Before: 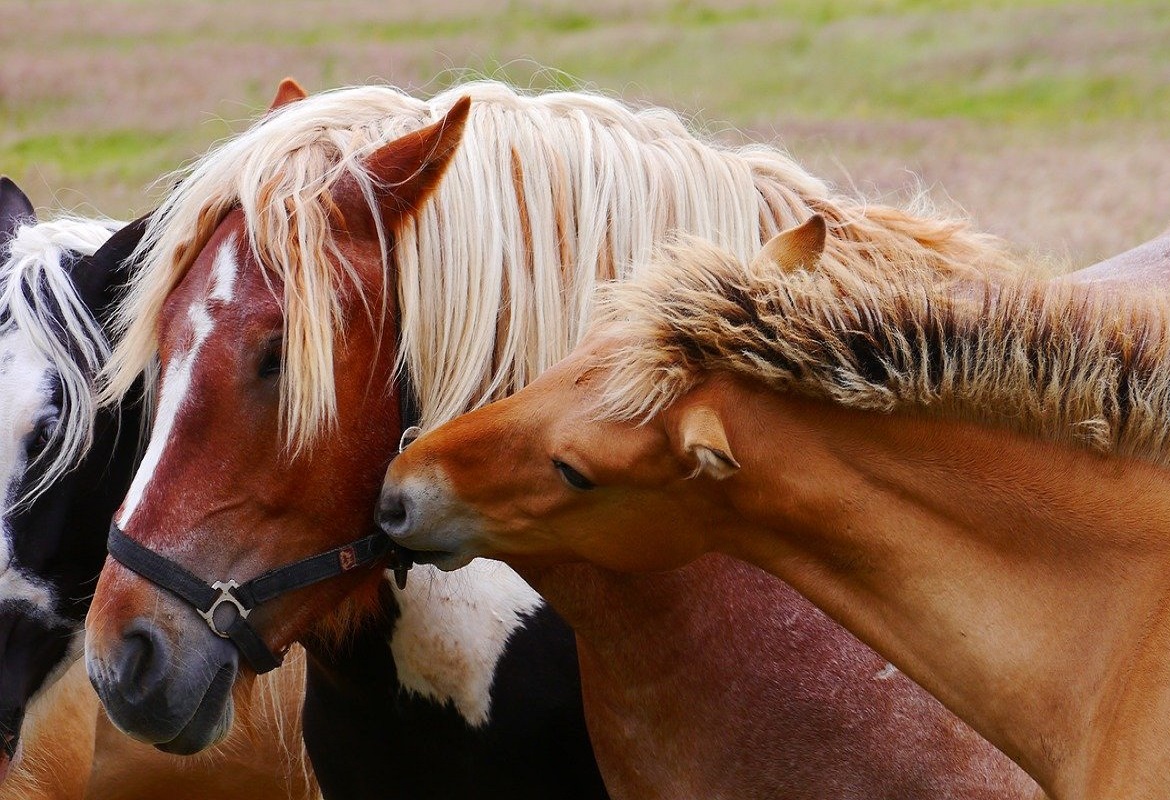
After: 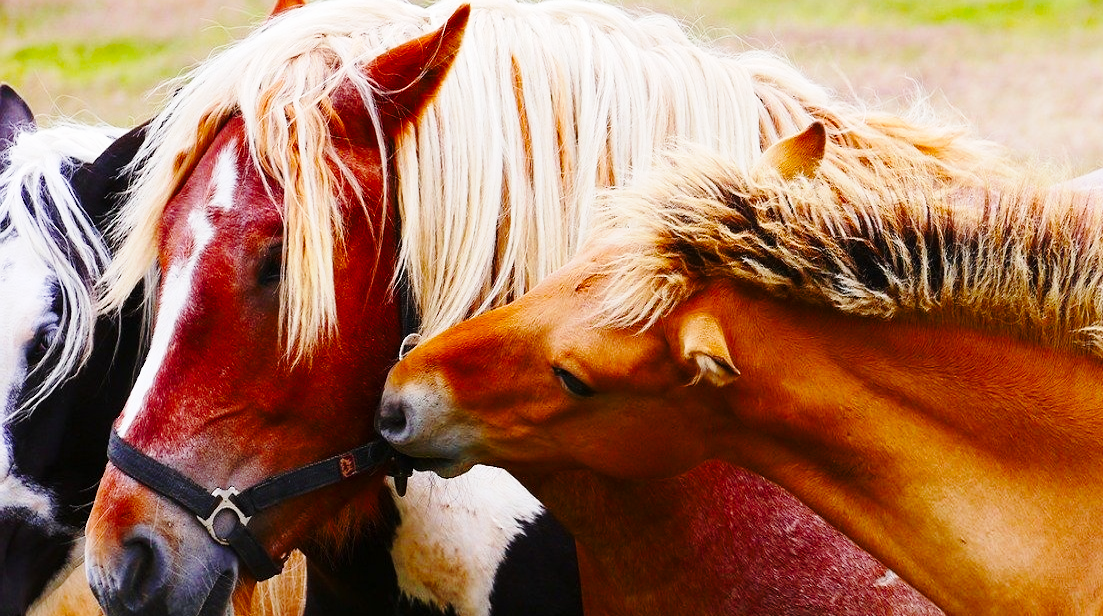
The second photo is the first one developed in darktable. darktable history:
crop and rotate: angle 0.03°, top 11.643%, right 5.651%, bottom 11.189%
color balance rgb: linear chroma grading › shadows -8%, linear chroma grading › global chroma 10%, perceptual saturation grading › global saturation 2%, perceptual saturation grading › highlights -2%, perceptual saturation grading › mid-tones 4%, perceptual saturation grading › shadows 8%, perceptual brilliance grading › global brilliance 2%, perceptual brilliance grading › highlights -4%, global vibrance 16%, saturation formula JzAzBz (2021)
base curve: curves: ch0 [(0, 0) (0.028, 0.03) (0.121, 0.232) (0.46, 0.748) (0.859, 0.968) (1, 1)], preserve colors none
